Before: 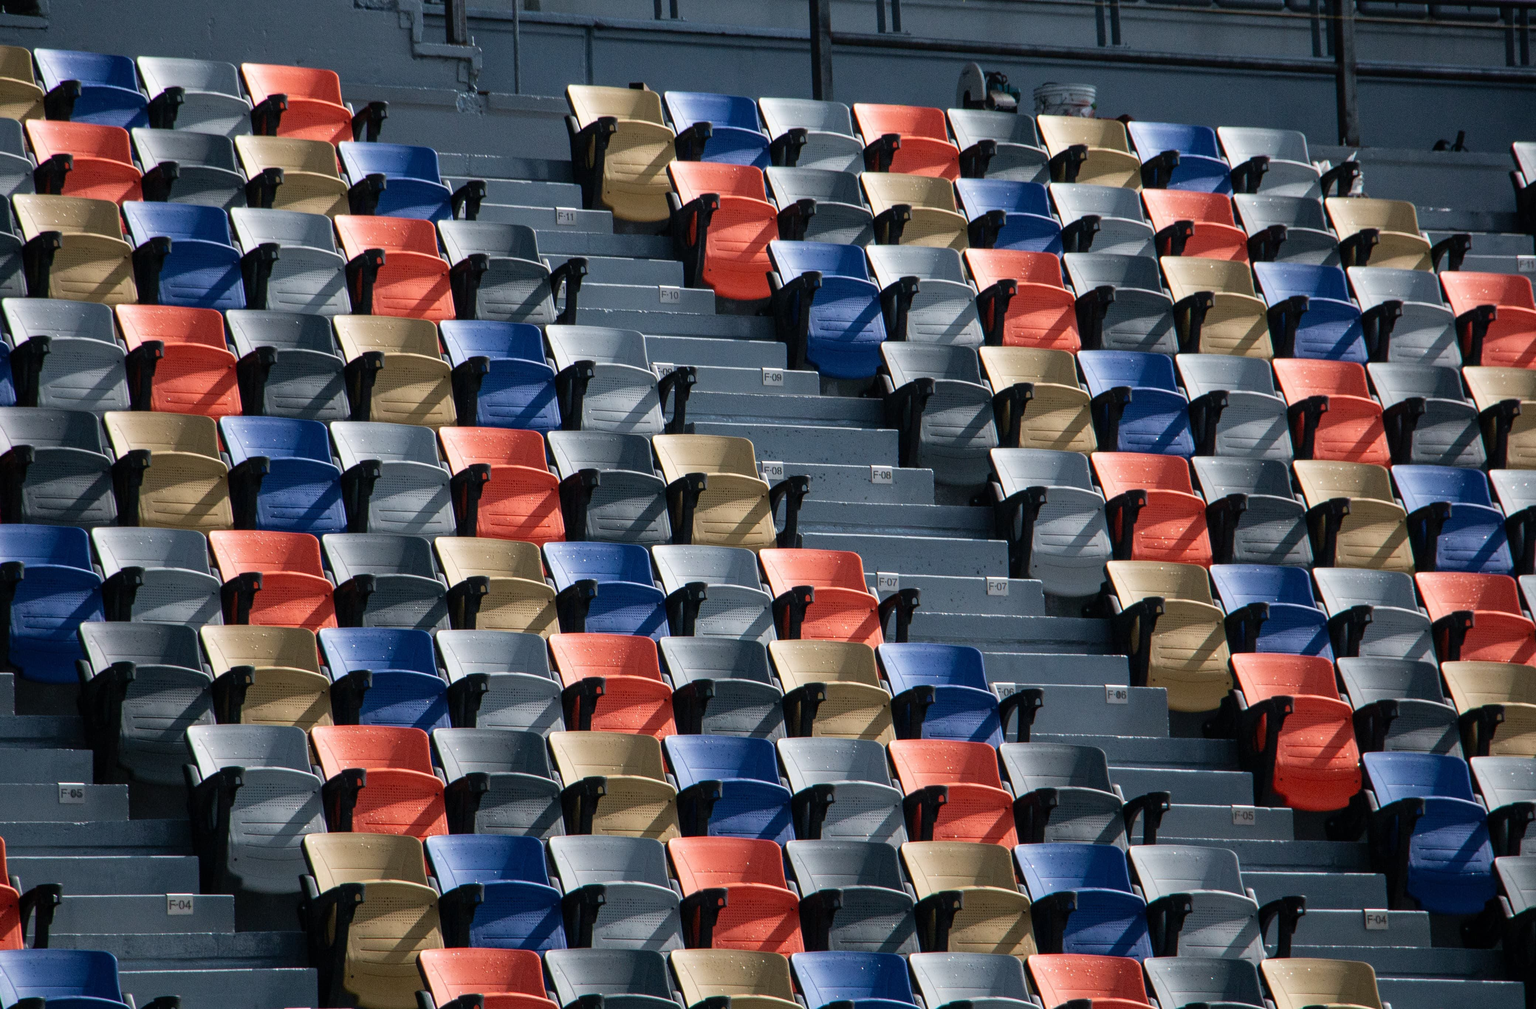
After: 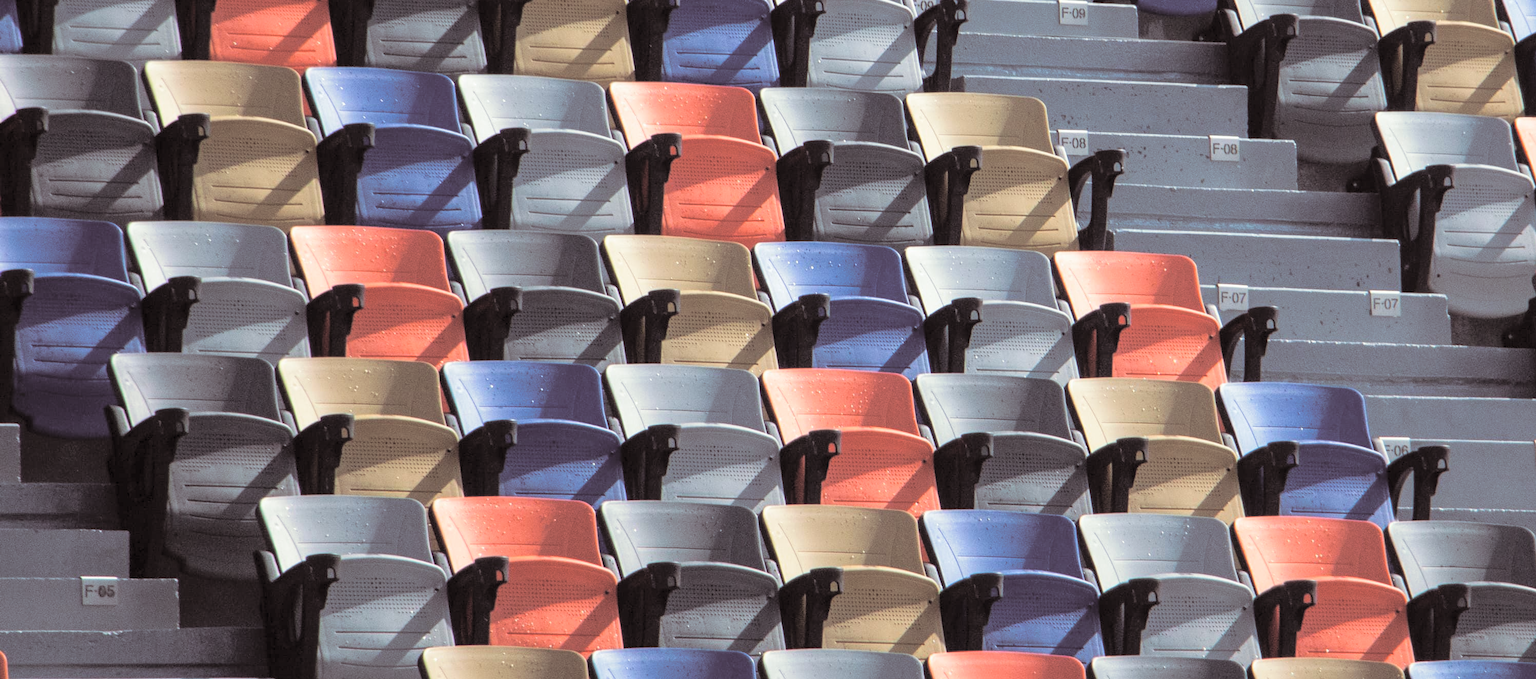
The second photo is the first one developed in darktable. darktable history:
crop: top 36.498%, right 27.964%, bottom 14.995%
contrast brightness saturation: brightness 0.28
split-toning: shadows › saturation 0.2
